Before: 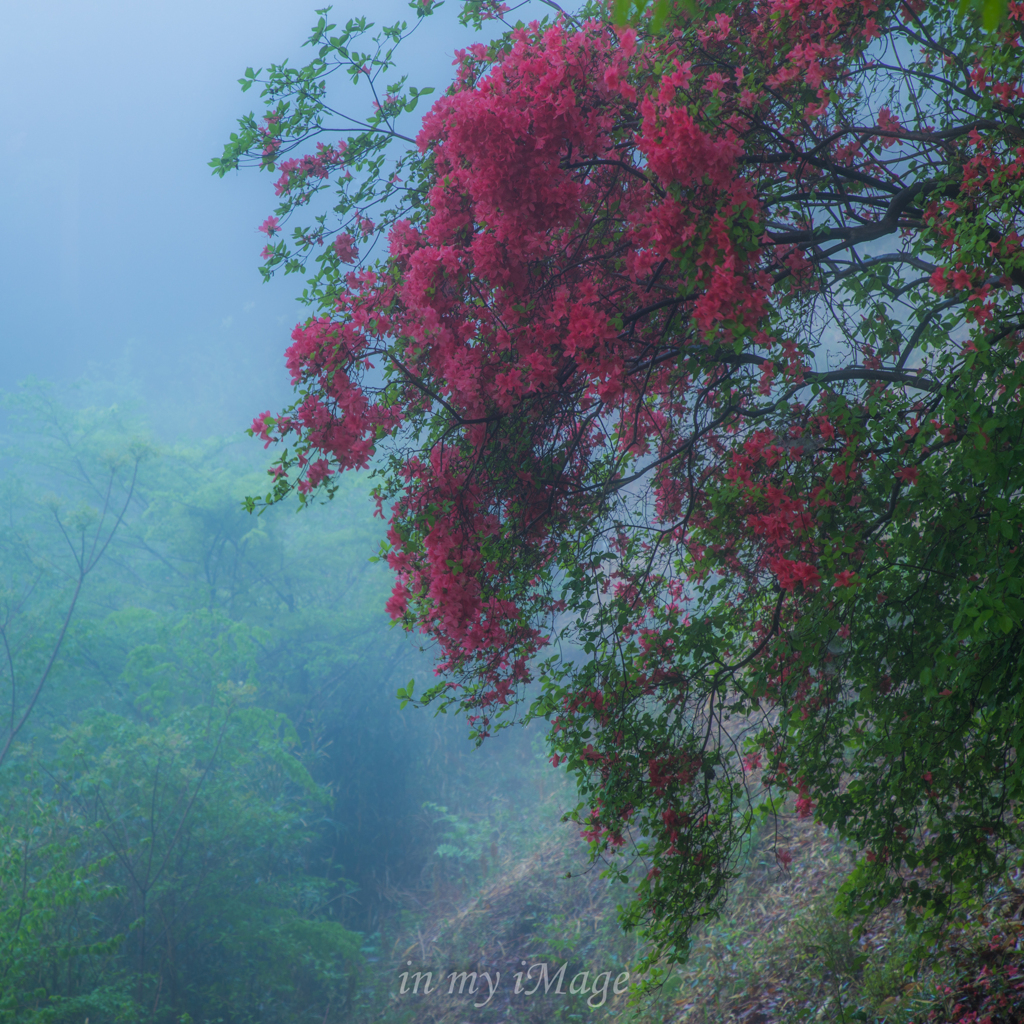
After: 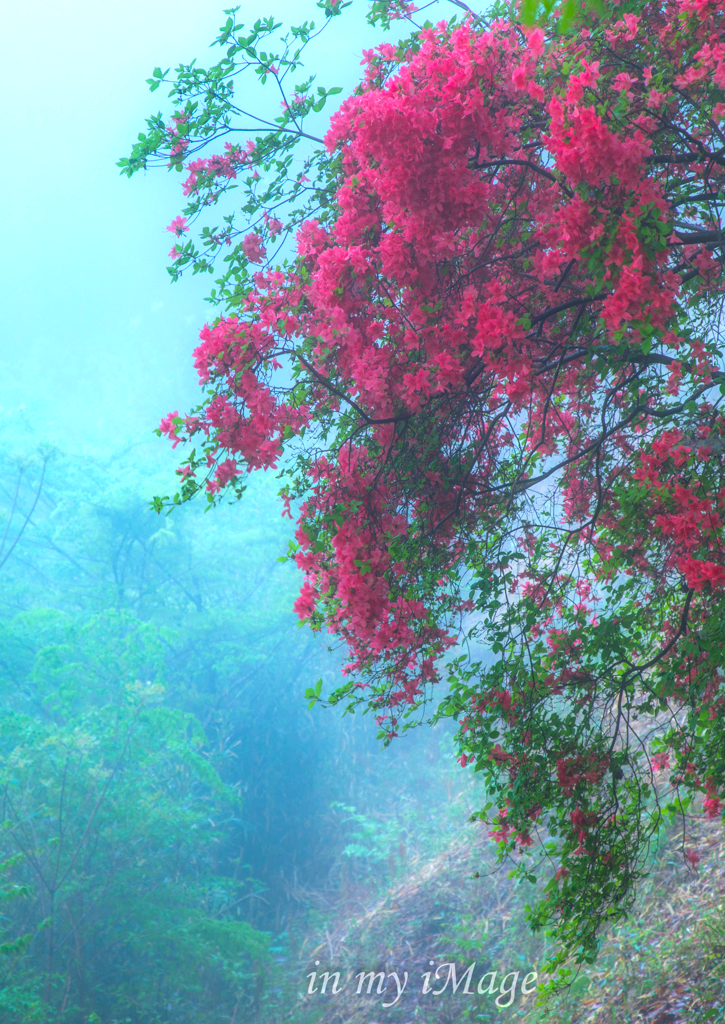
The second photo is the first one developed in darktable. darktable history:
exposure: black level correction 0, exposure 1.097 EV, compensate exposure bias true, compensate highlight preservation false
crop and rotate: left 8.989%, right 20.116%
shadows and highlights: shadows 20.21, highlights -19.63, soften with gaussian
